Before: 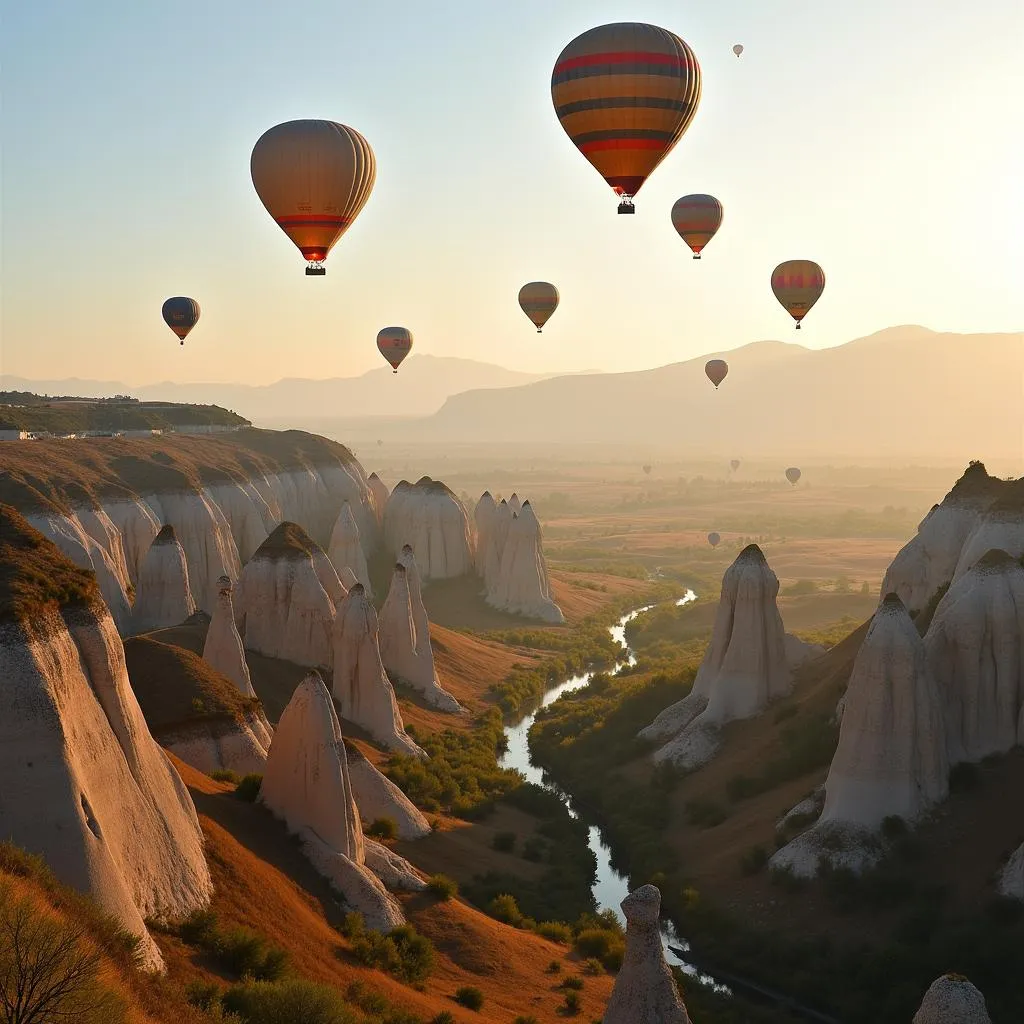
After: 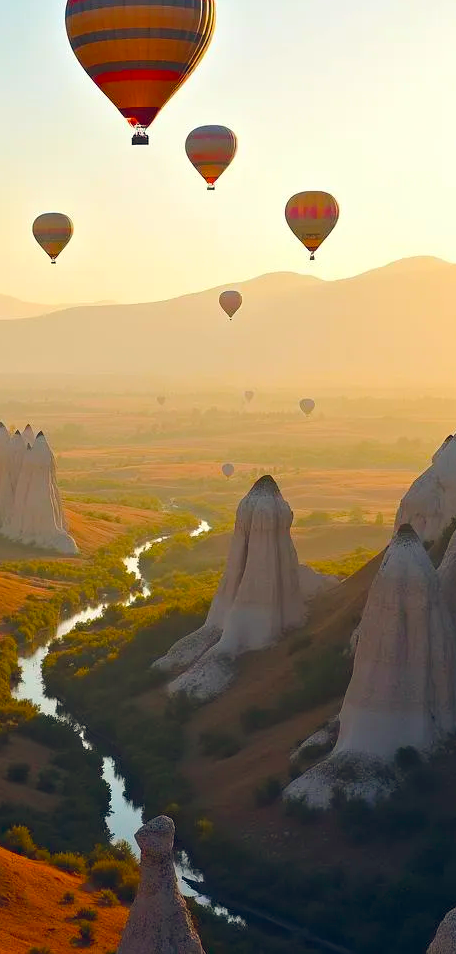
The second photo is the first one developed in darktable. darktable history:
crop: left 47.493%, top 6.826%, right 7.885%
color balance rgb: global offset › chroma 0.105%, global offset › hue 254.15°, linear chroma grading › global chroma 15.255%, perceptual saturation grading › global saturation 29.42%, perceptual brilliance grading › mid-tones 9.391%, perceptual brilliance grading › shadows 14.41%, global vibrance 20%
